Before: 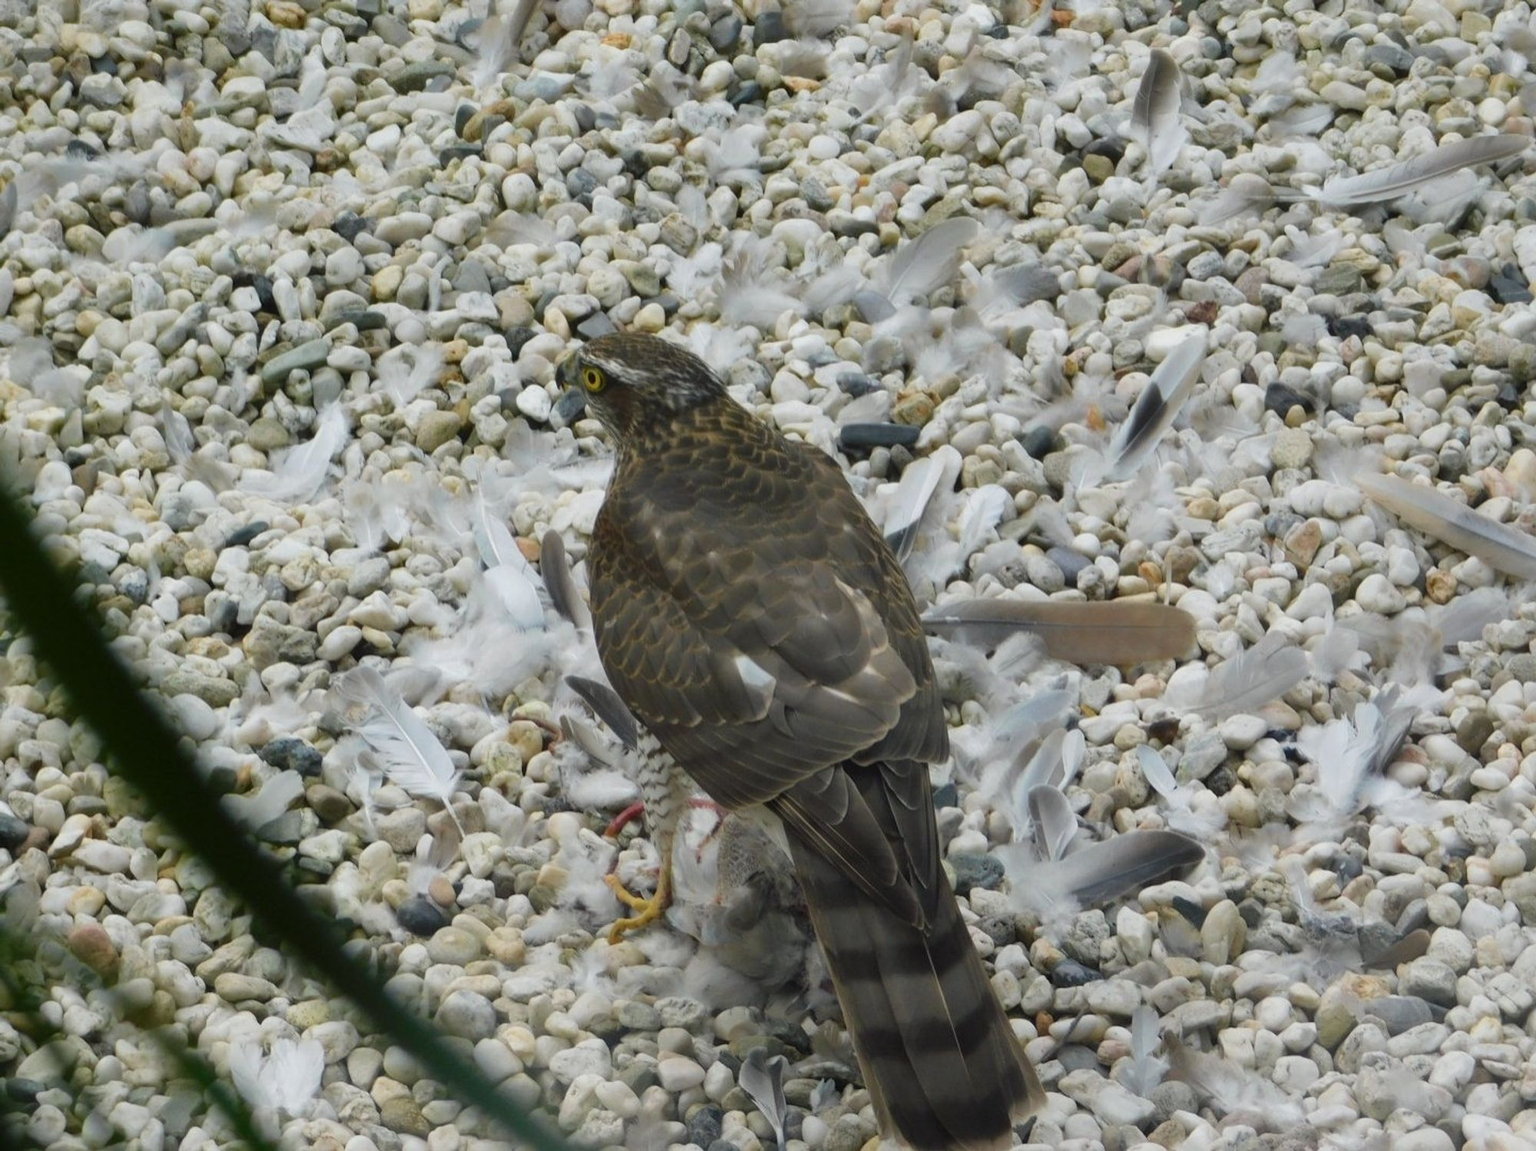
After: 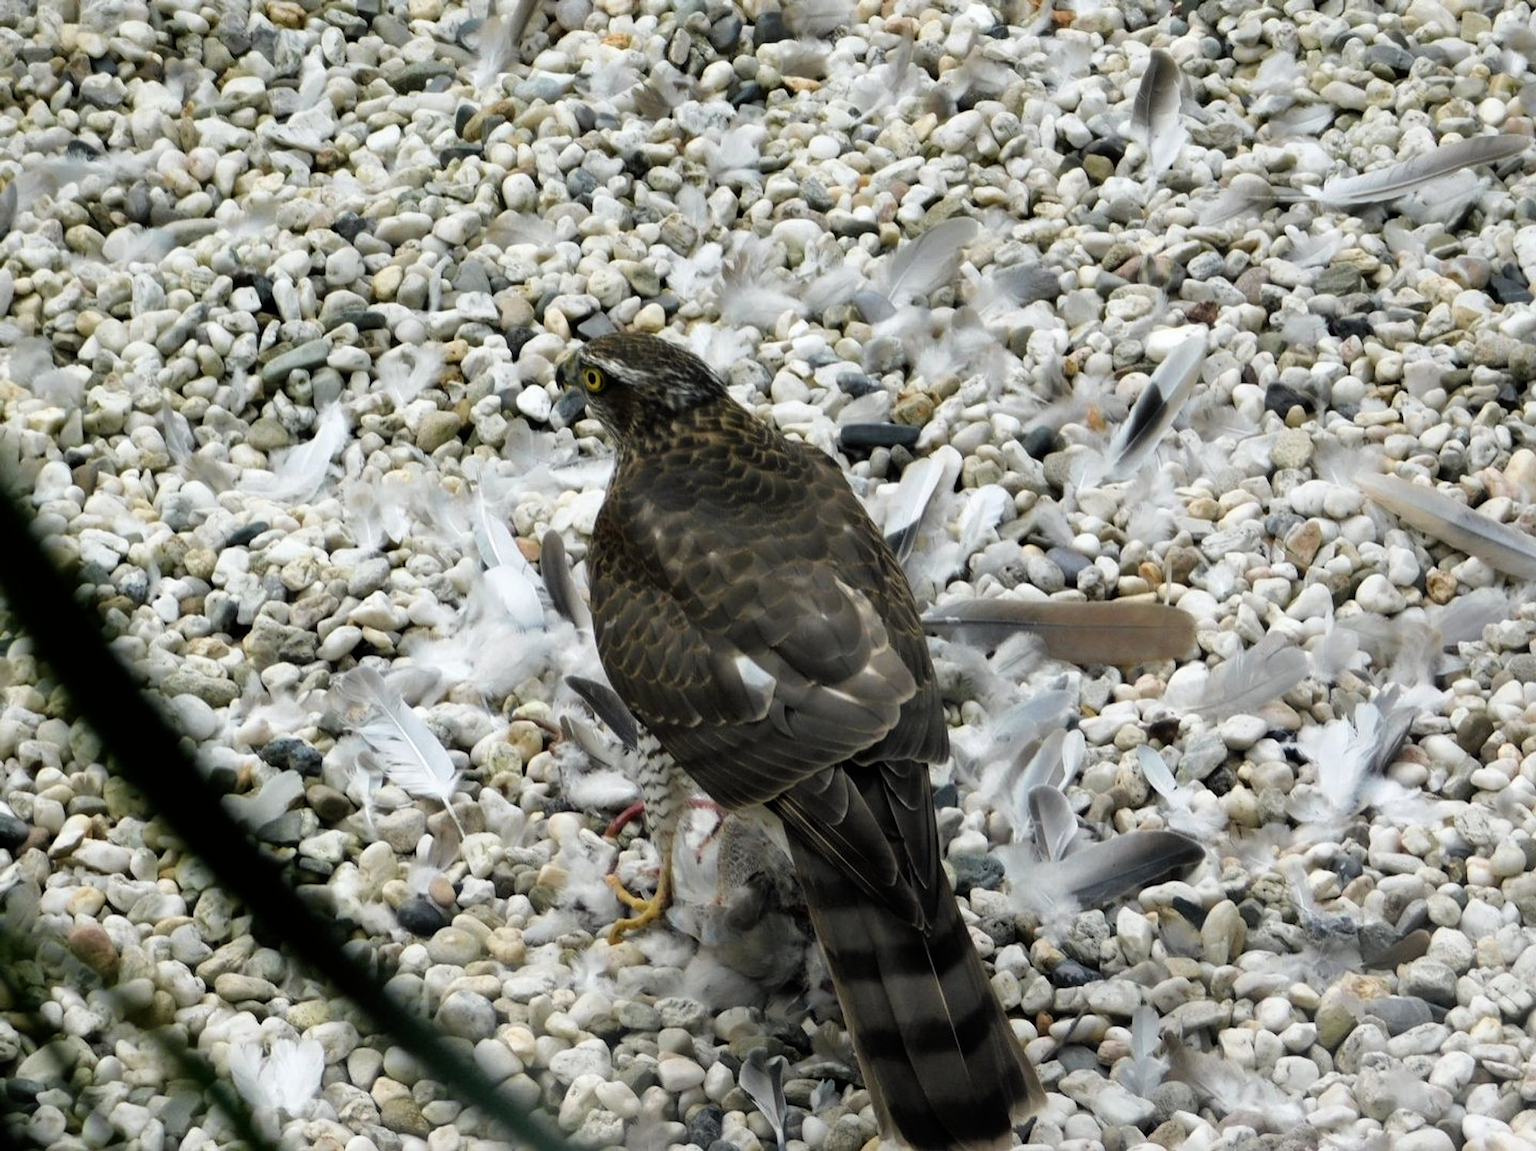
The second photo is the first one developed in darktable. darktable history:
filmic rgb: black relative exposure -8.19 EV, white relative exposure 2.2 EV, target white luminance 99.968%, hardness 7.09, latitude 74.44%, contrast 1.318, highlights saturation mix -2.51%, shadows ↔ highlights balance 30.74%
tone equalizer: edges refinement/feathering 500, mask exposure compensation -1.57 EV, preserve details no
